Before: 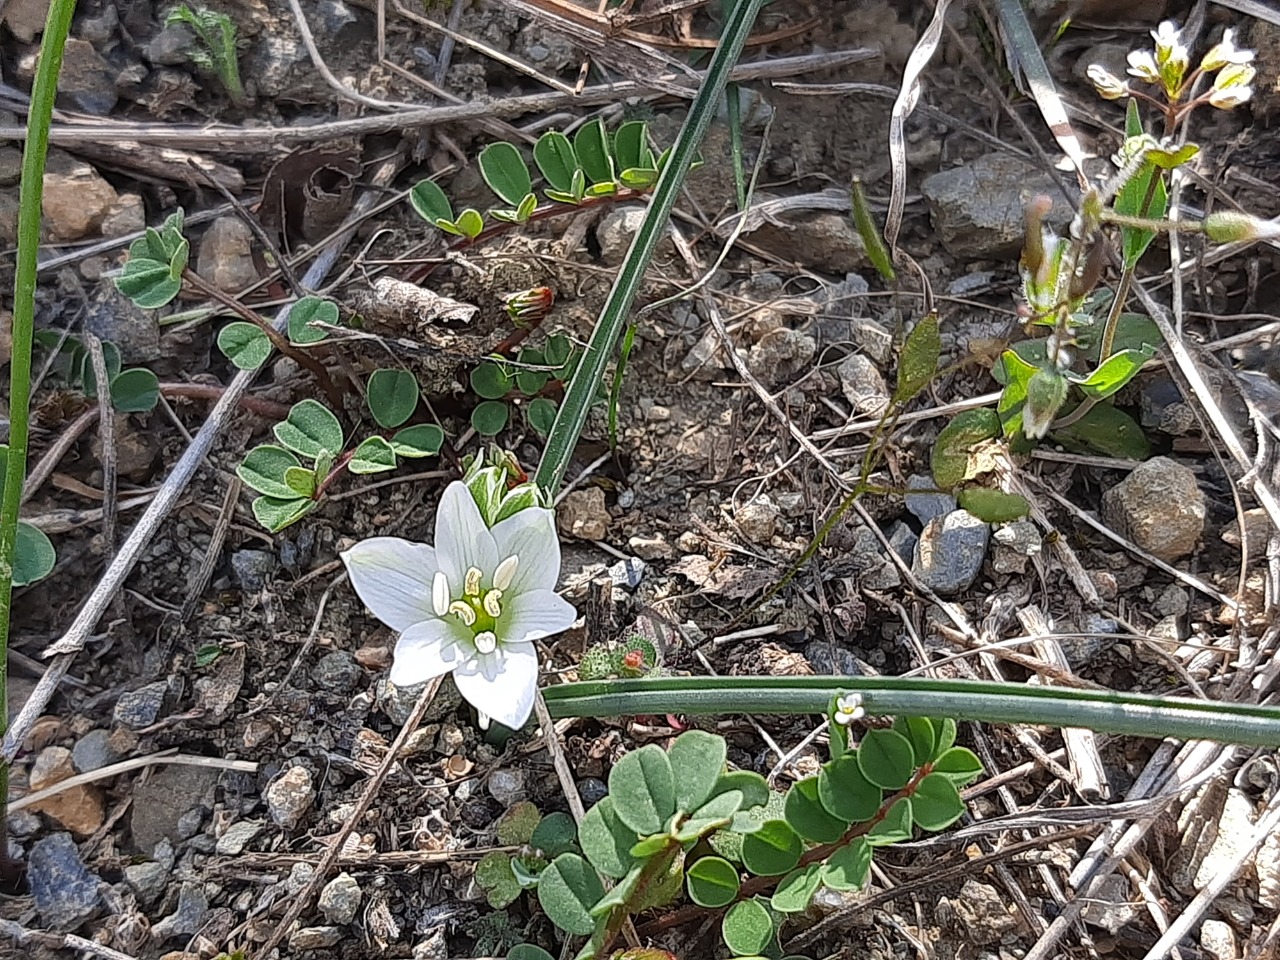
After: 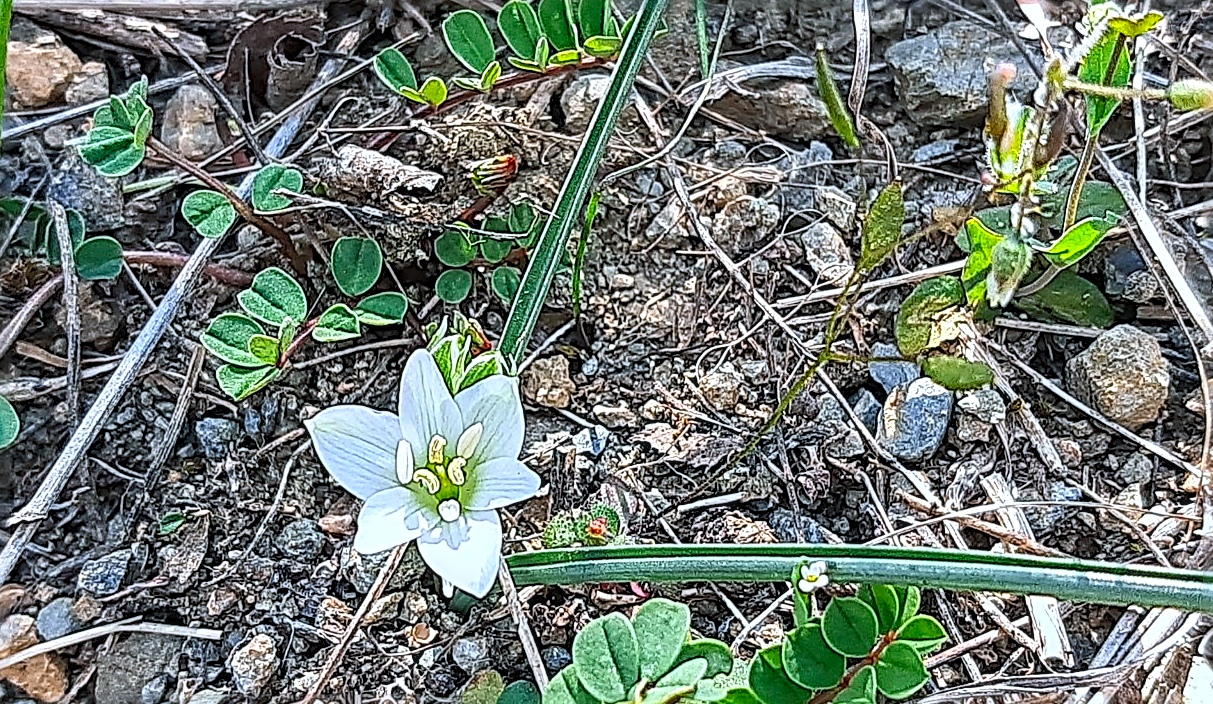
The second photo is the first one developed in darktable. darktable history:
exposure: compensate highlight preservation false
sharpen: radius 3.659, amount 0.918
local contrast: highlights 21%, detail 150%
crop and rotate: left 2.832%, top 13.839%, right 2.375%, bottom 12.764%
contrast brightness saturation: contrast 0.237, brightness 0.25, saturation 0.371
color correction: highlights a* -4.17, highlights b* -10.82
shadows and highlights: radius 126.17, shadows 21.24, highlights -22.13, highlights color adjustment 41.23%, low approximation 0.01
color balance rgb: shadows lift › chroma 2.034%, shadows lift › hue 187.43°, perceptual saturation grading › global saturation 14.652%
